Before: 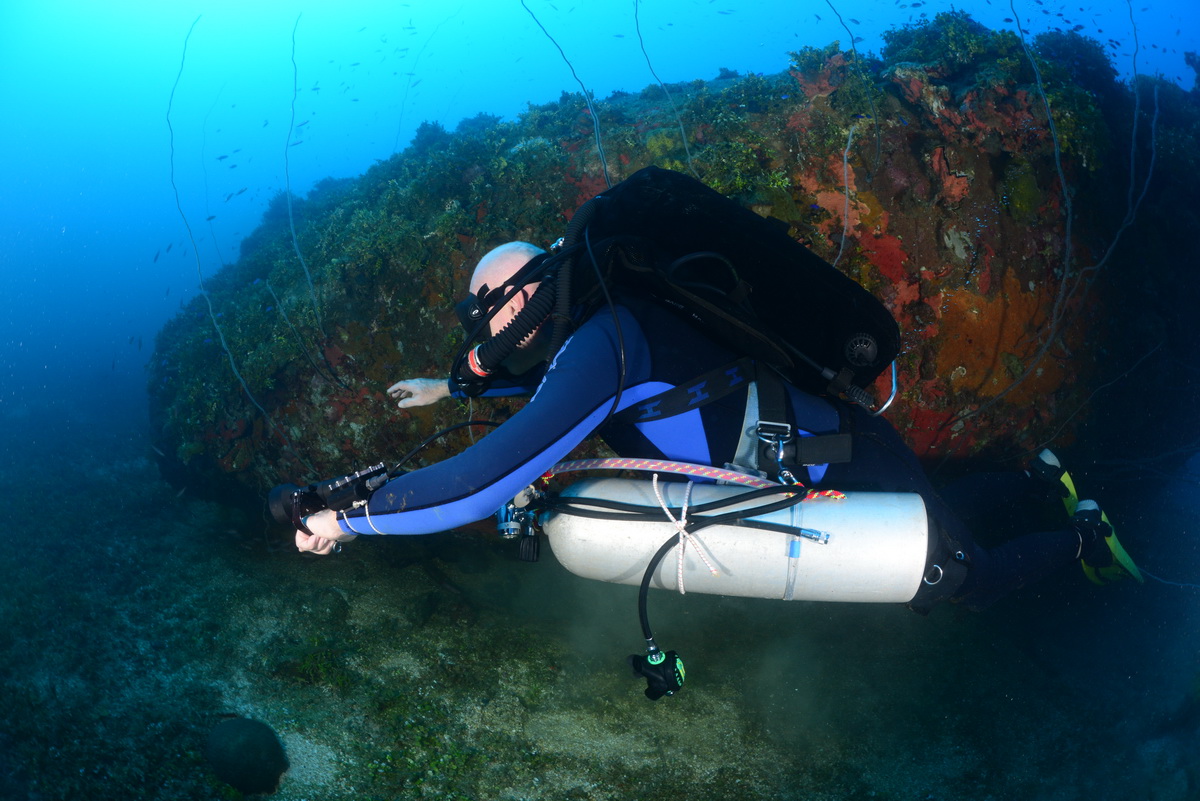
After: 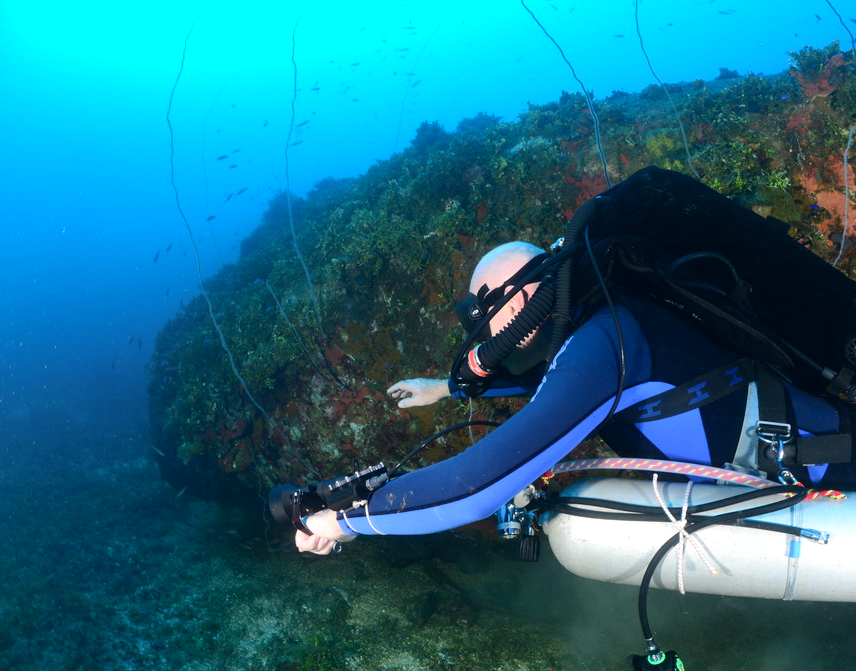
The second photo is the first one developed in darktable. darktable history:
shadows and highlights: soften with gaussian
exposure: black level correction 0.001, exposure 0.191 EV, compensate highlight preservation false
crop: right 28.648%, bottom 16.19%
